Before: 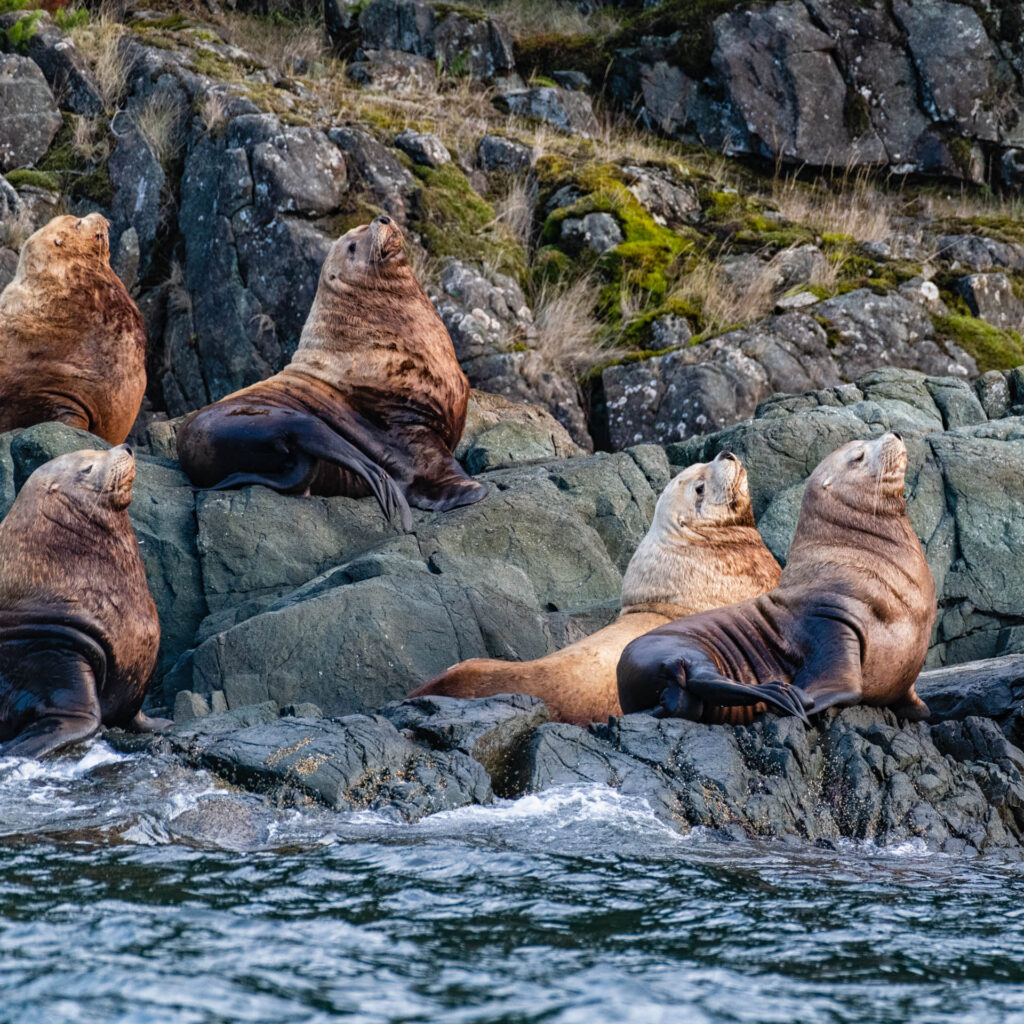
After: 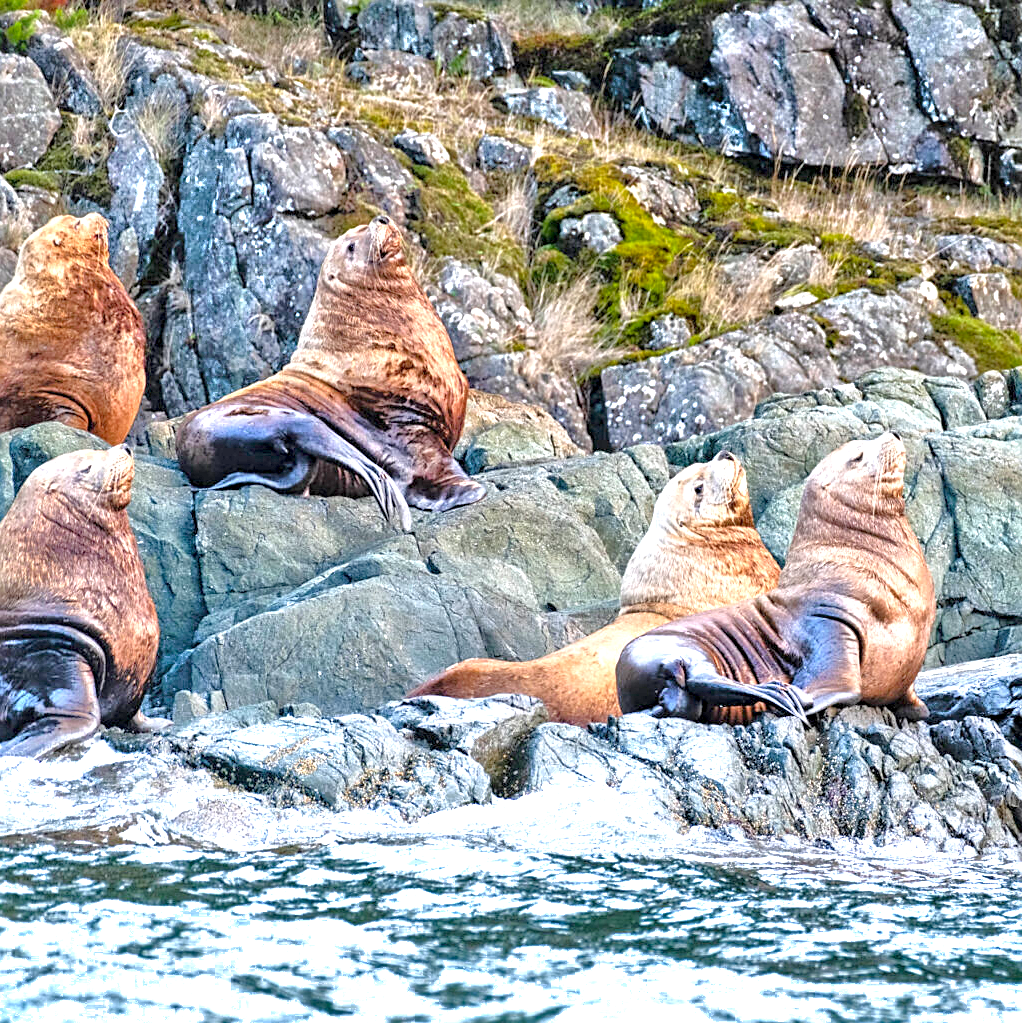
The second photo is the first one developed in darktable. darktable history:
exposure: black level correction 0.001, exposure 0.673 EV, compensate highlight preservation false
crop: left 0.143%
sharpen: on, module defaults
tone equalizer: -8 EV 1.98 EV, -7 EV 1.97 EV, -6 EV 2 EV, -5 EV 1.97 EV, -4 EV 1.99 EV, -3 EV 1.48 EV, -2 EV 0.988 EV, -1 EV 0.521 EV, mask exposure compensation -0.496 EV
color zones: curves: ch0 [(0.203, 0.433) (0.607, 0.517) (0.697, 0.696) (0.705, 0.897)]
